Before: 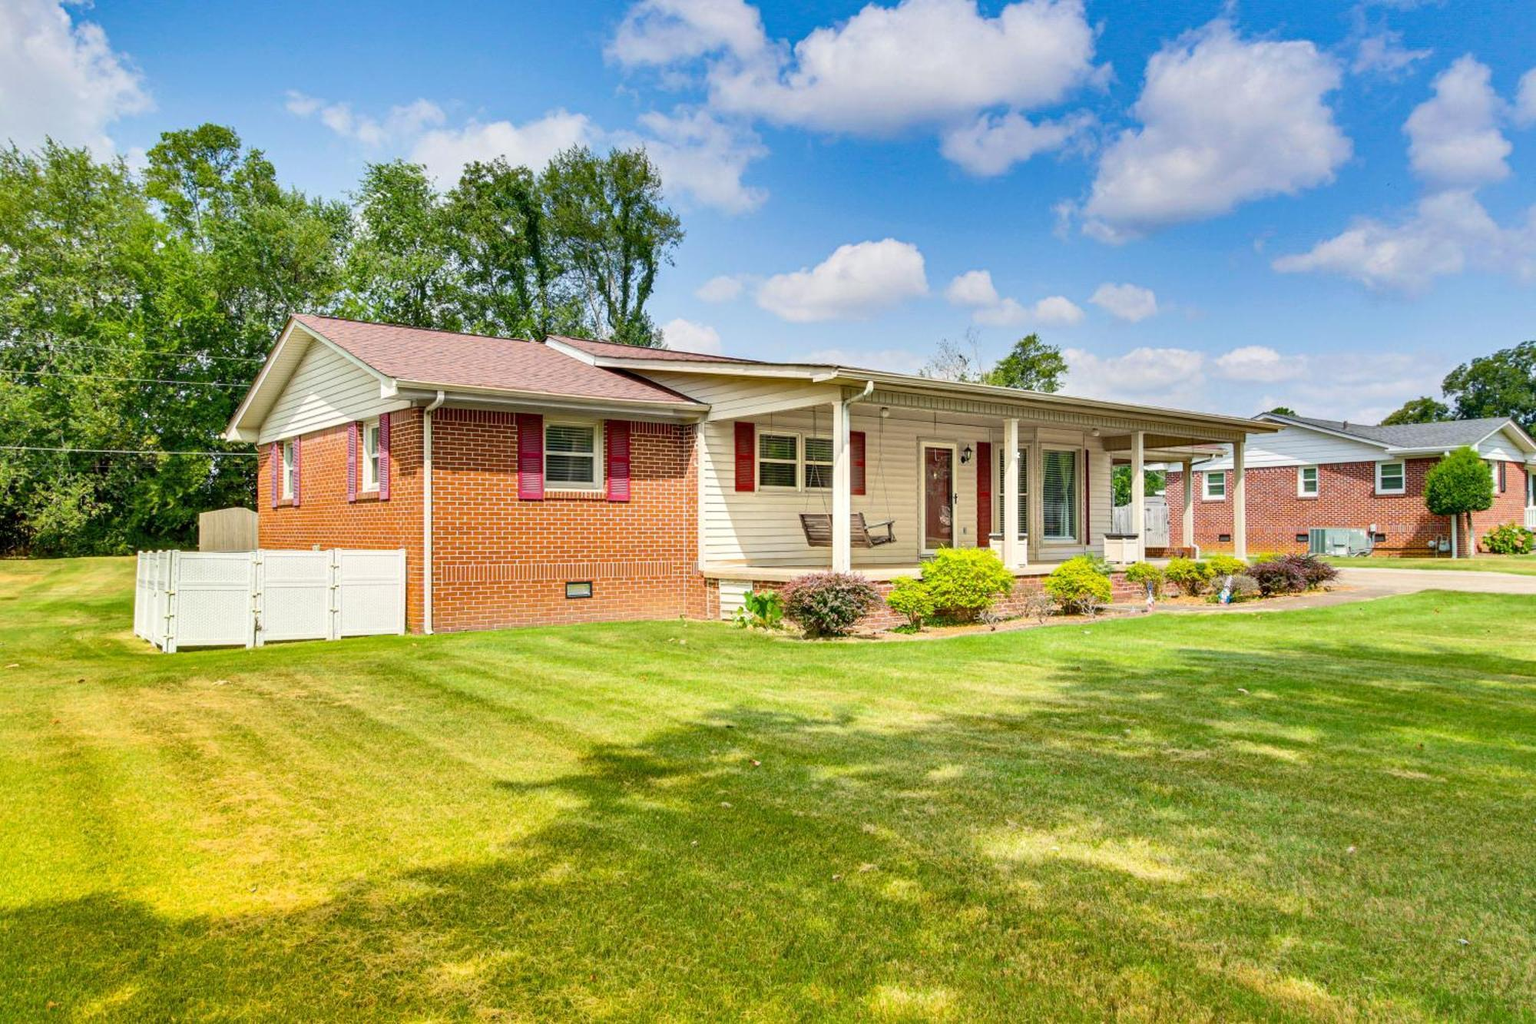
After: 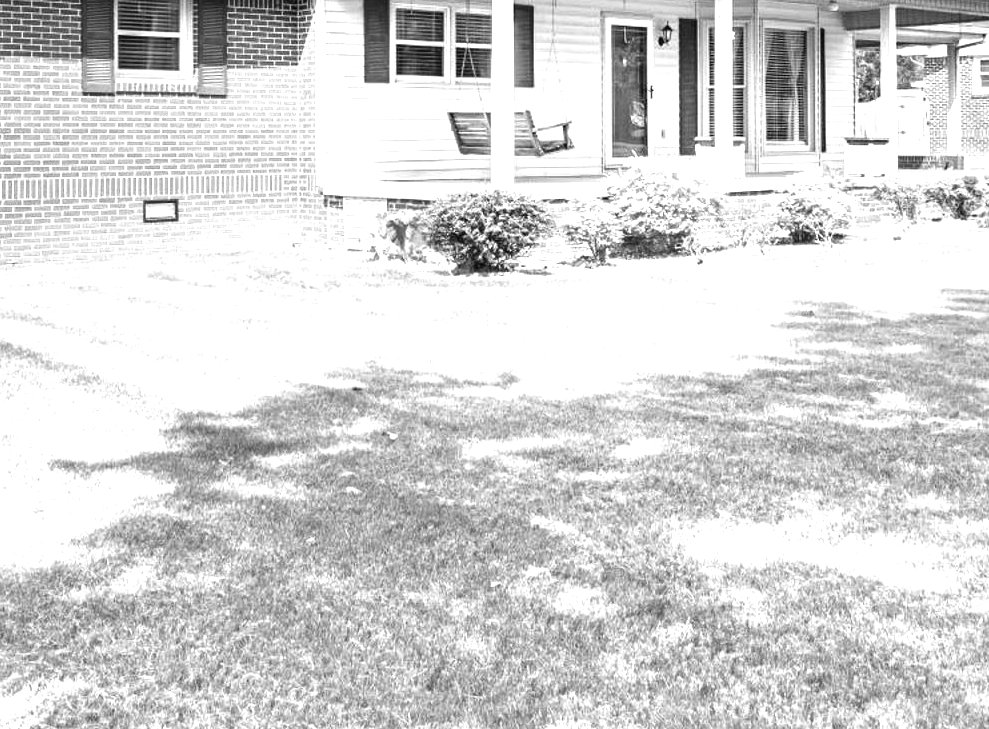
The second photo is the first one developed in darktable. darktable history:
color zones: curves: ch1 [(0, -0.014) (0.143, -0.013) (0.286, -0.013) (0.429, -0.016) (0.571, -0.019) (0.714, -0.015) (0.857, 0.002) (1, -0.014)]
levels: levels [0, 0.352, 0.703]
crop: left 29.672%, top 41.786%, right 20.851%, bottom 3.487%
